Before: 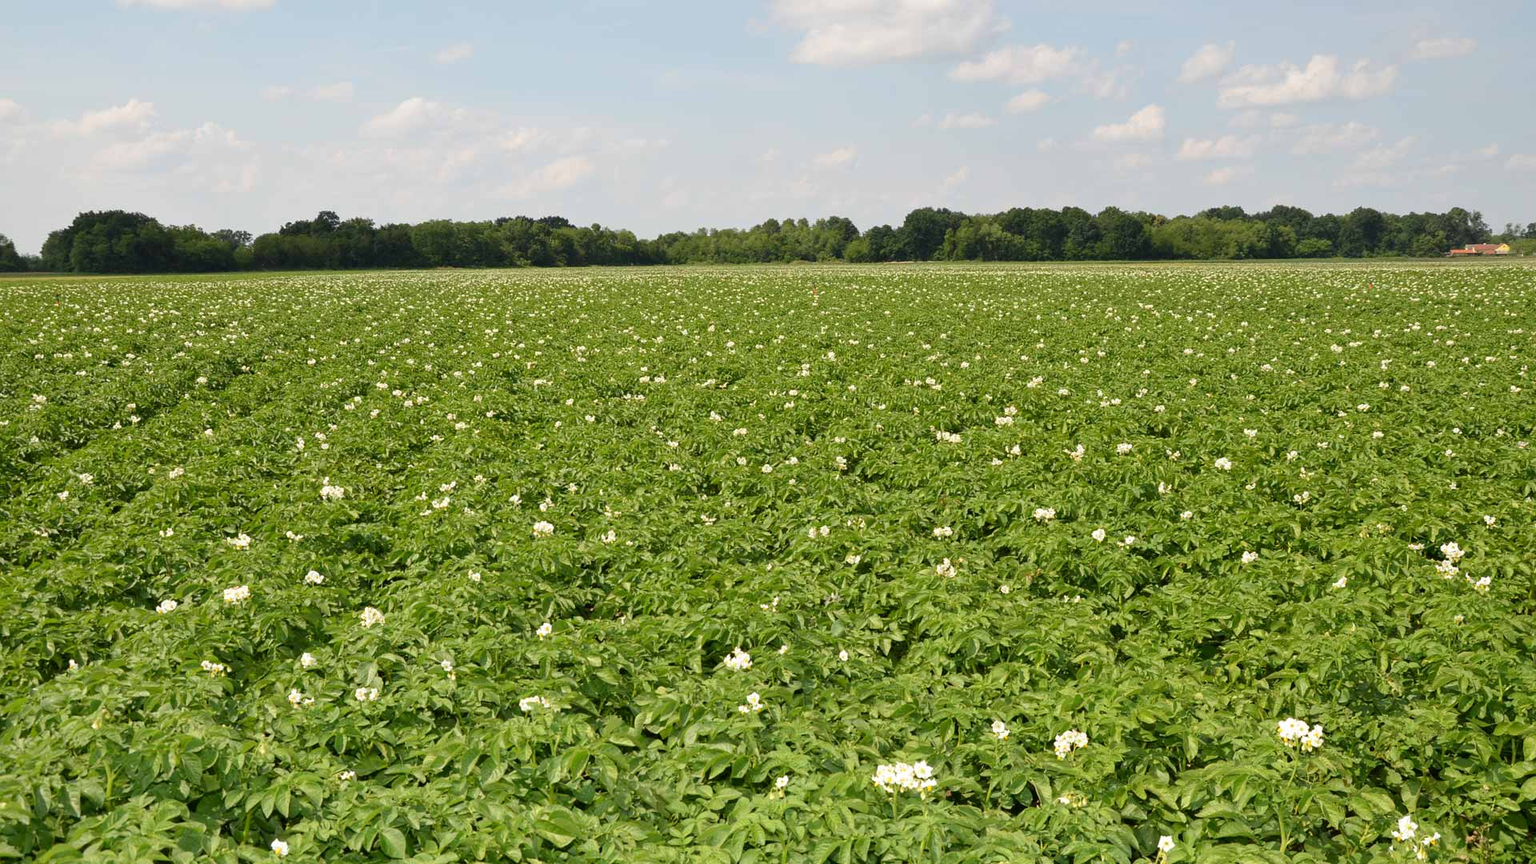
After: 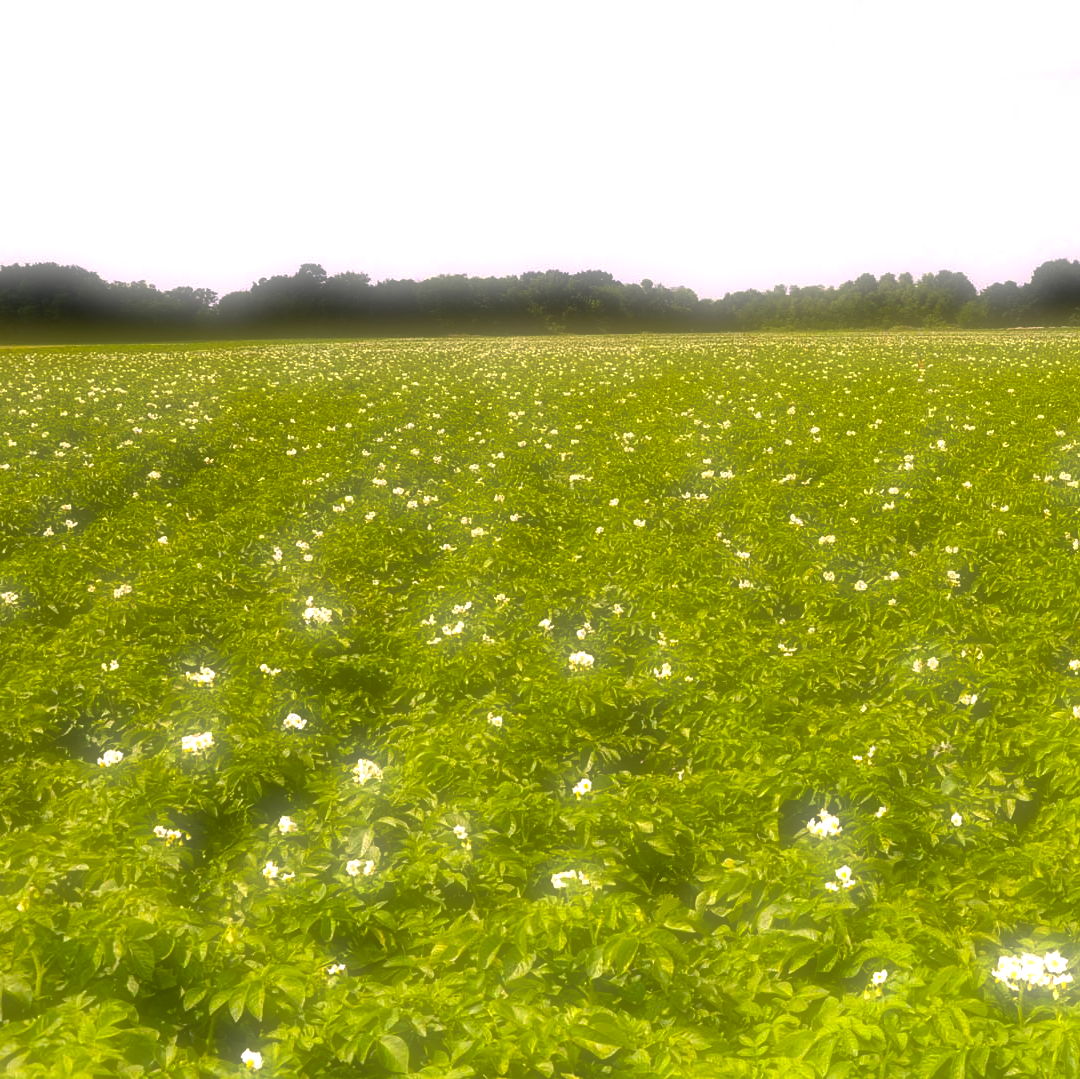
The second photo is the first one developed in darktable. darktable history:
soften: on, module defaults
white balance: red 0.926, green 1.003, blue 1.133
color balance rgb: linear chroma grading › global chroma 15%, perceptual saturation grading › global saturation 30%
color correction: highlights a* 21.16, highlights b* 19.61
crop: left 5.114%, right 38.589%
levels: levels [0.044, 0.475, 0.791]
